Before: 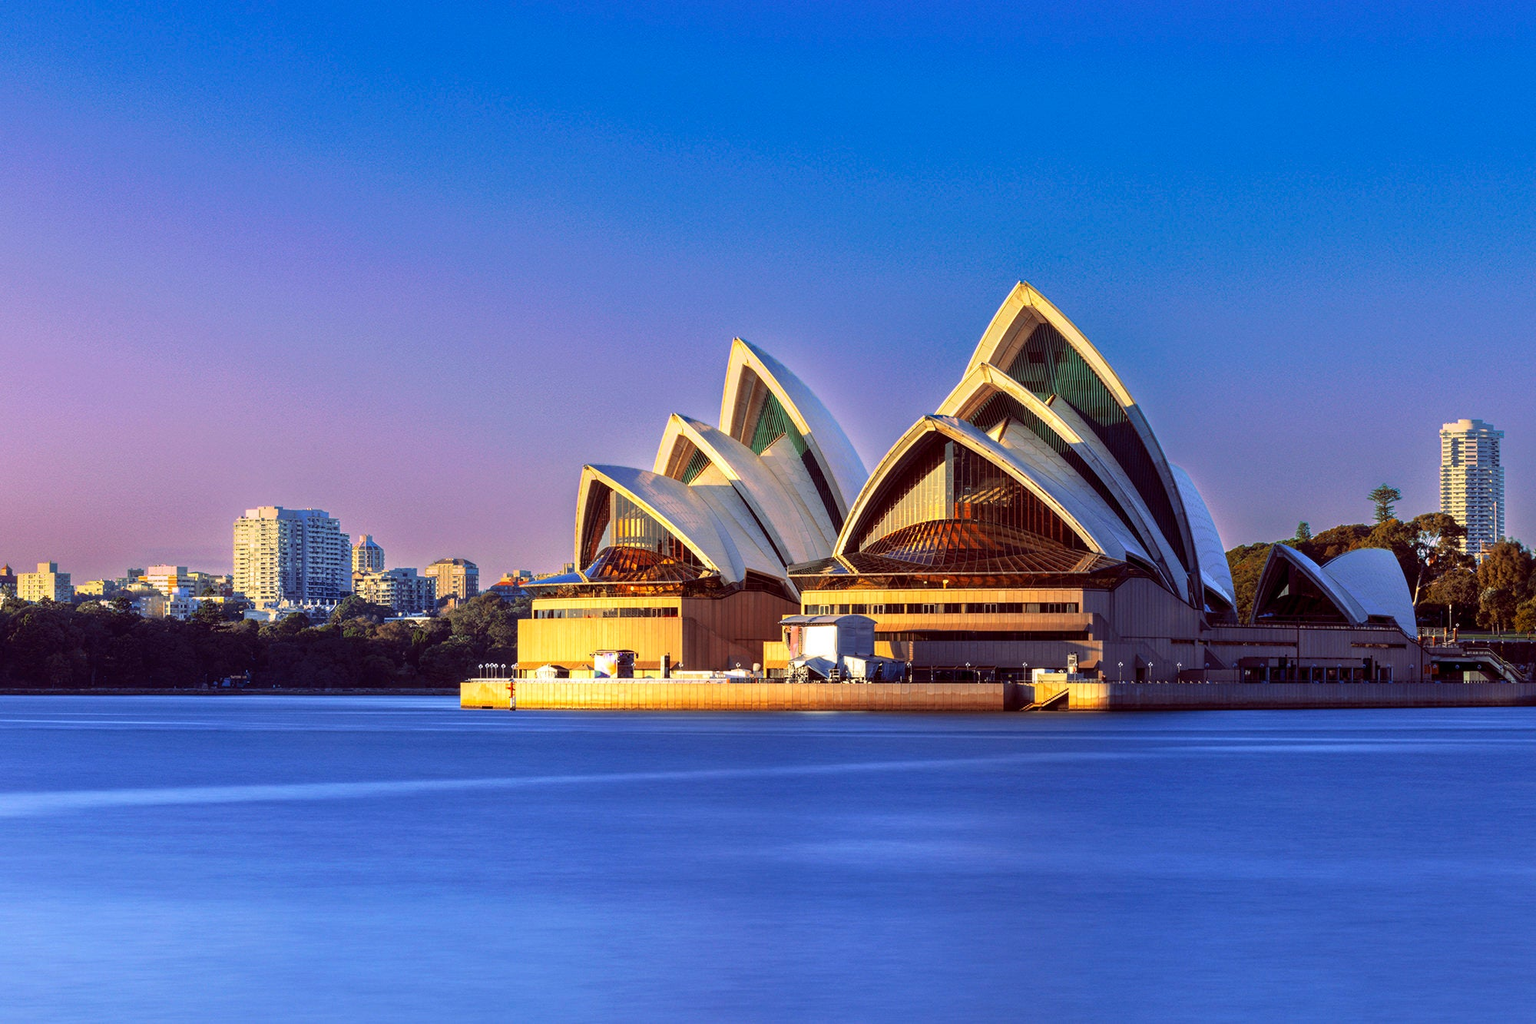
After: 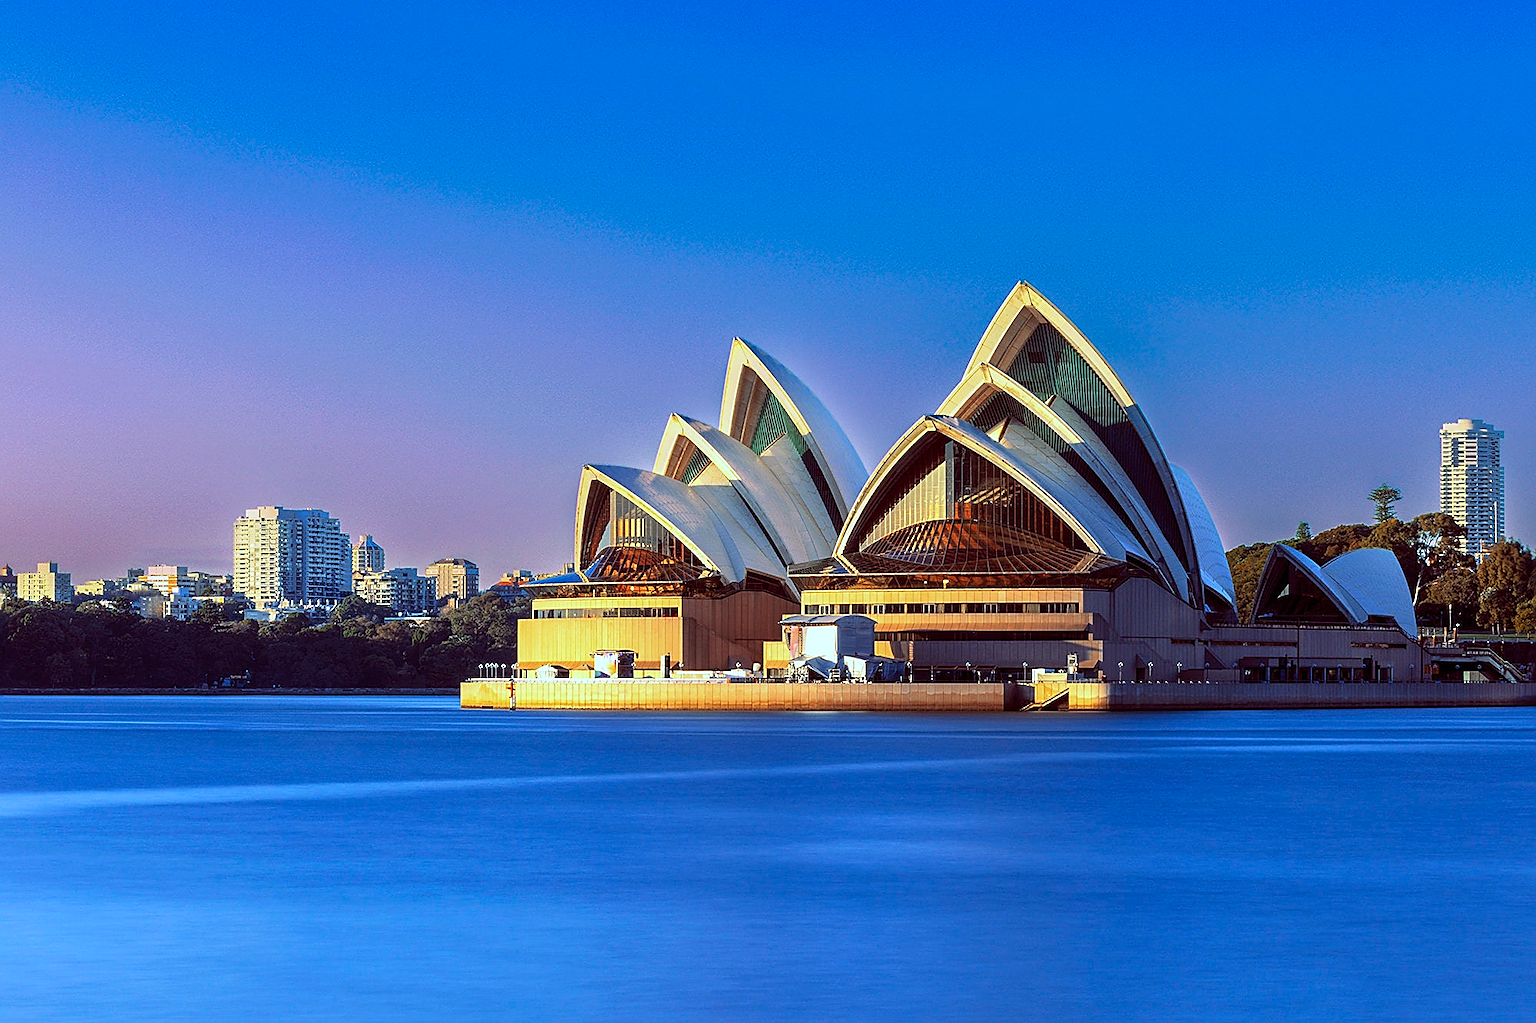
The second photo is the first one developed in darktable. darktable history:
color correction: highlights a* -10.04, highlights b* -10.37
sharpen: radius 1.4, amount 1.25, threshold 0.7
